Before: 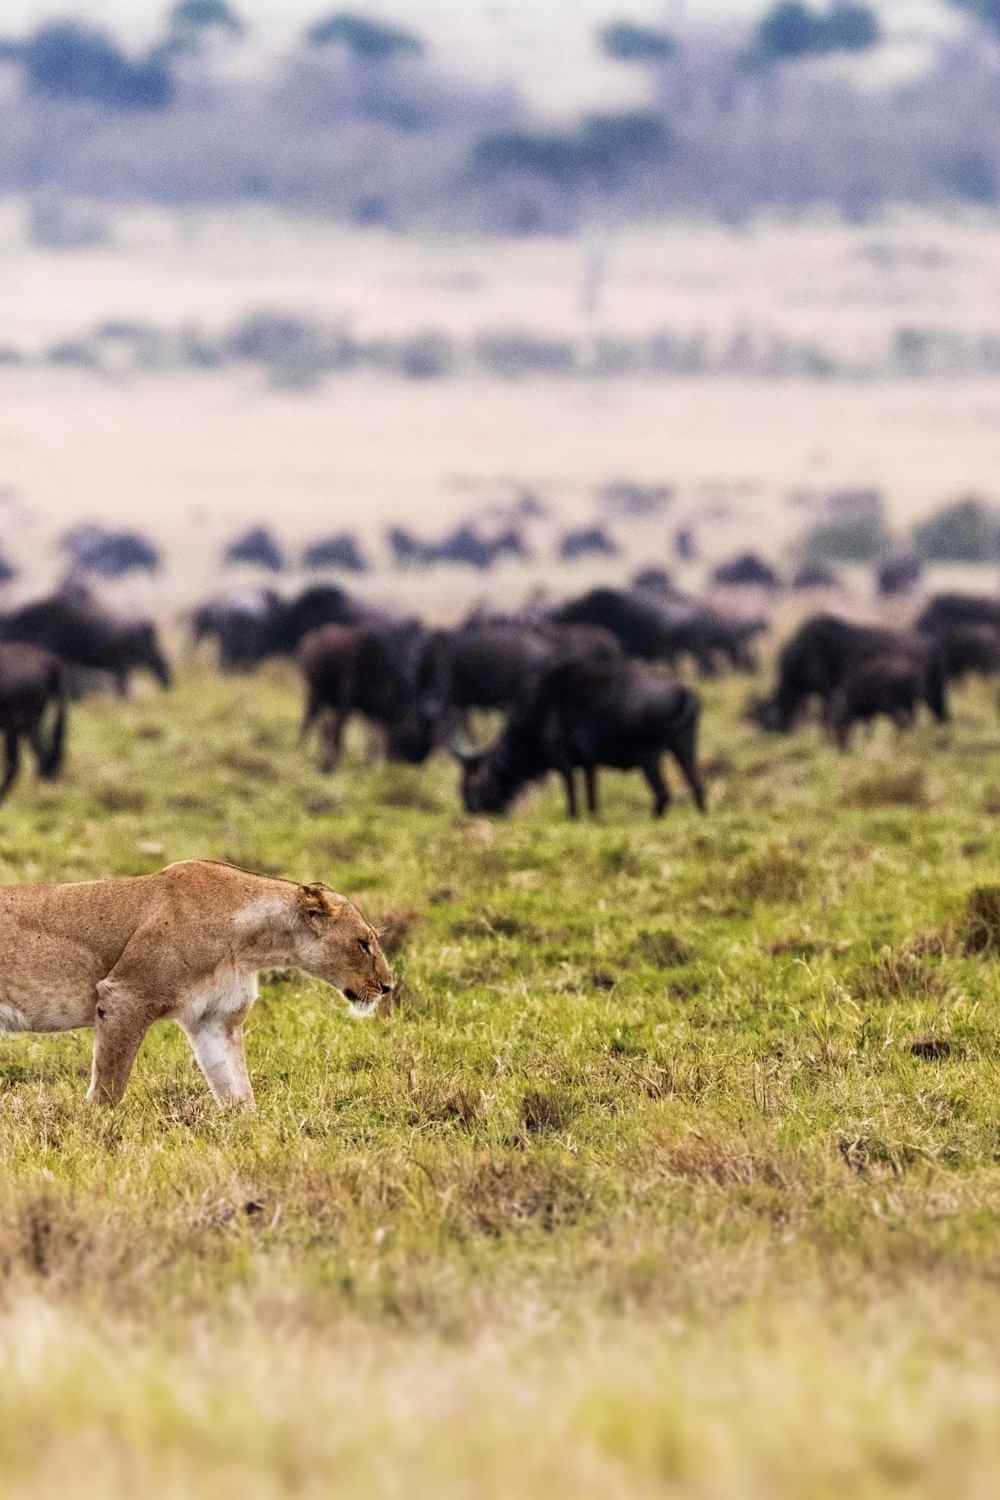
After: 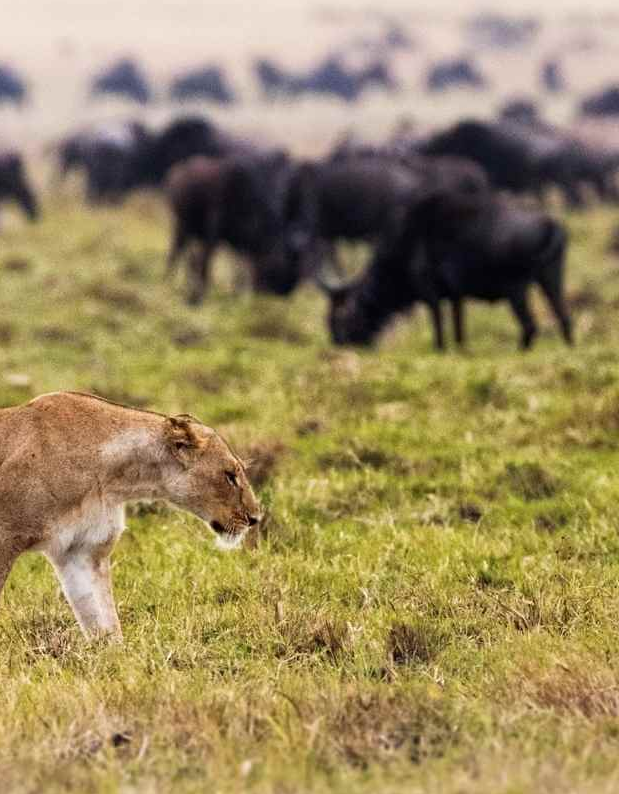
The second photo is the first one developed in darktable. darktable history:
crop: left 13.321%, top 31.219%, right 24.772%, bottom 15.818%
